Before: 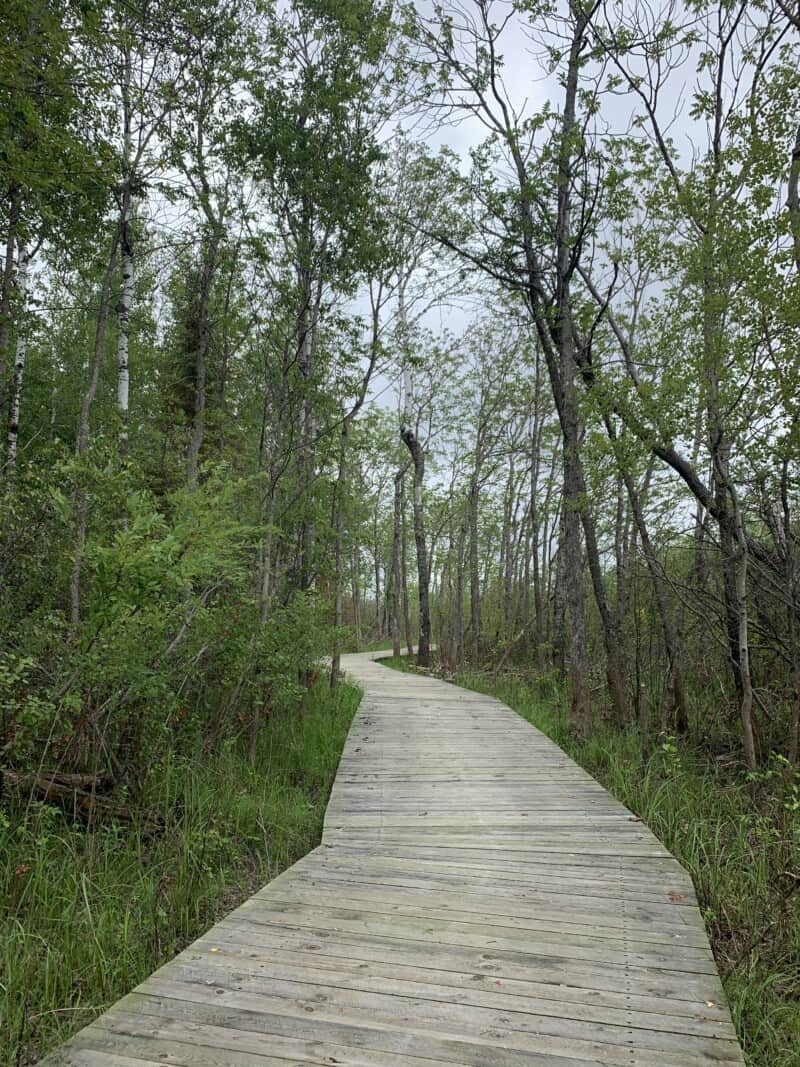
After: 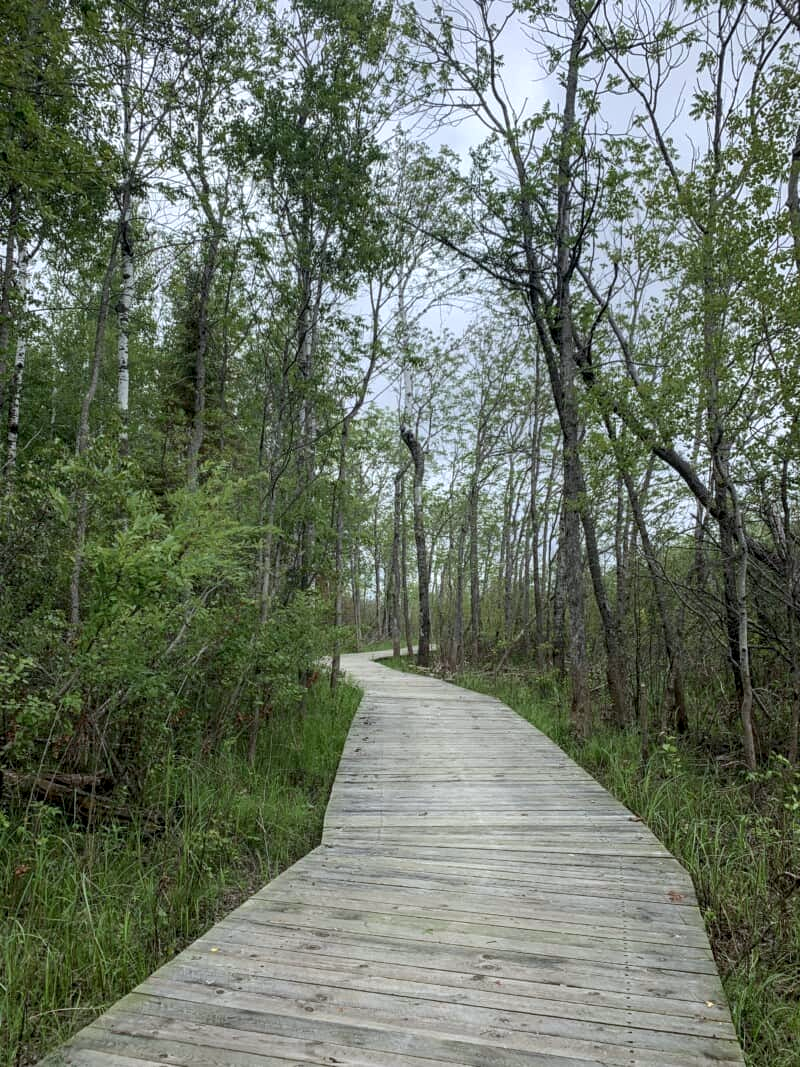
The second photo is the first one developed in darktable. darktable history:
local contrast: on, module defaults
white balance: red 0.983, blue 1.036
